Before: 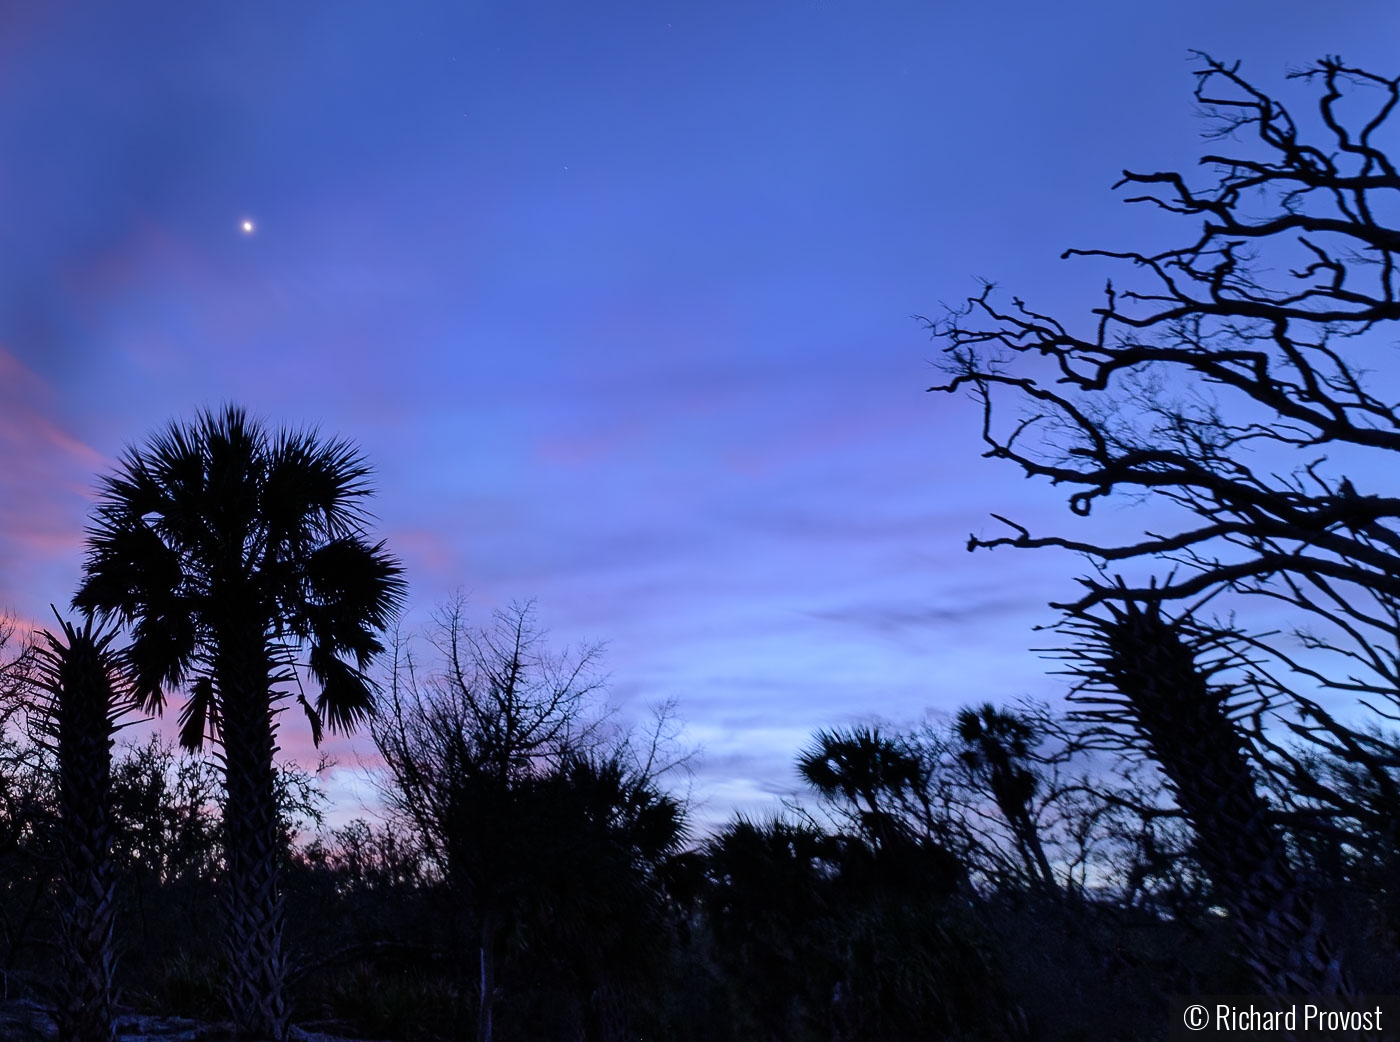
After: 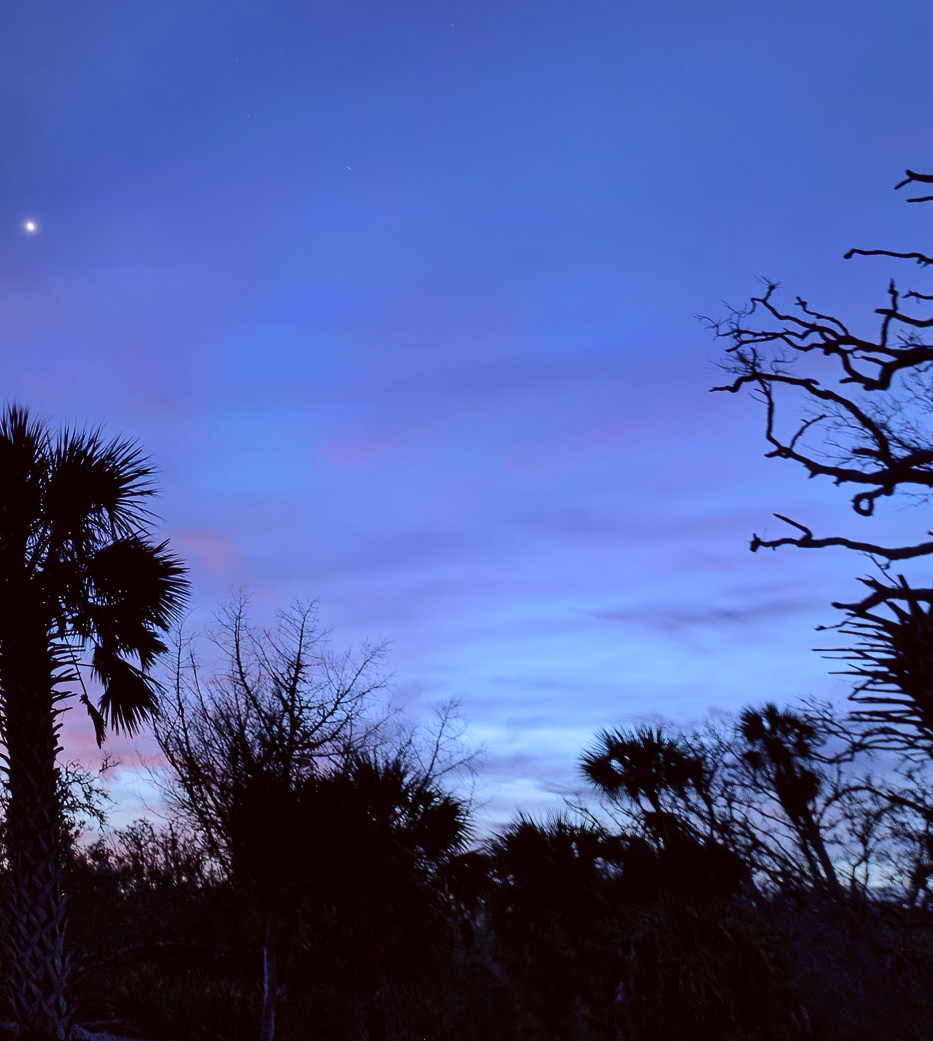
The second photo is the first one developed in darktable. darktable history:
crop and rotate: left 15.546%, right 17.787%
color correction: highlights a* -4.98, highlights b* -3.76, shadows a* 3.83, shadows b* 4.08
